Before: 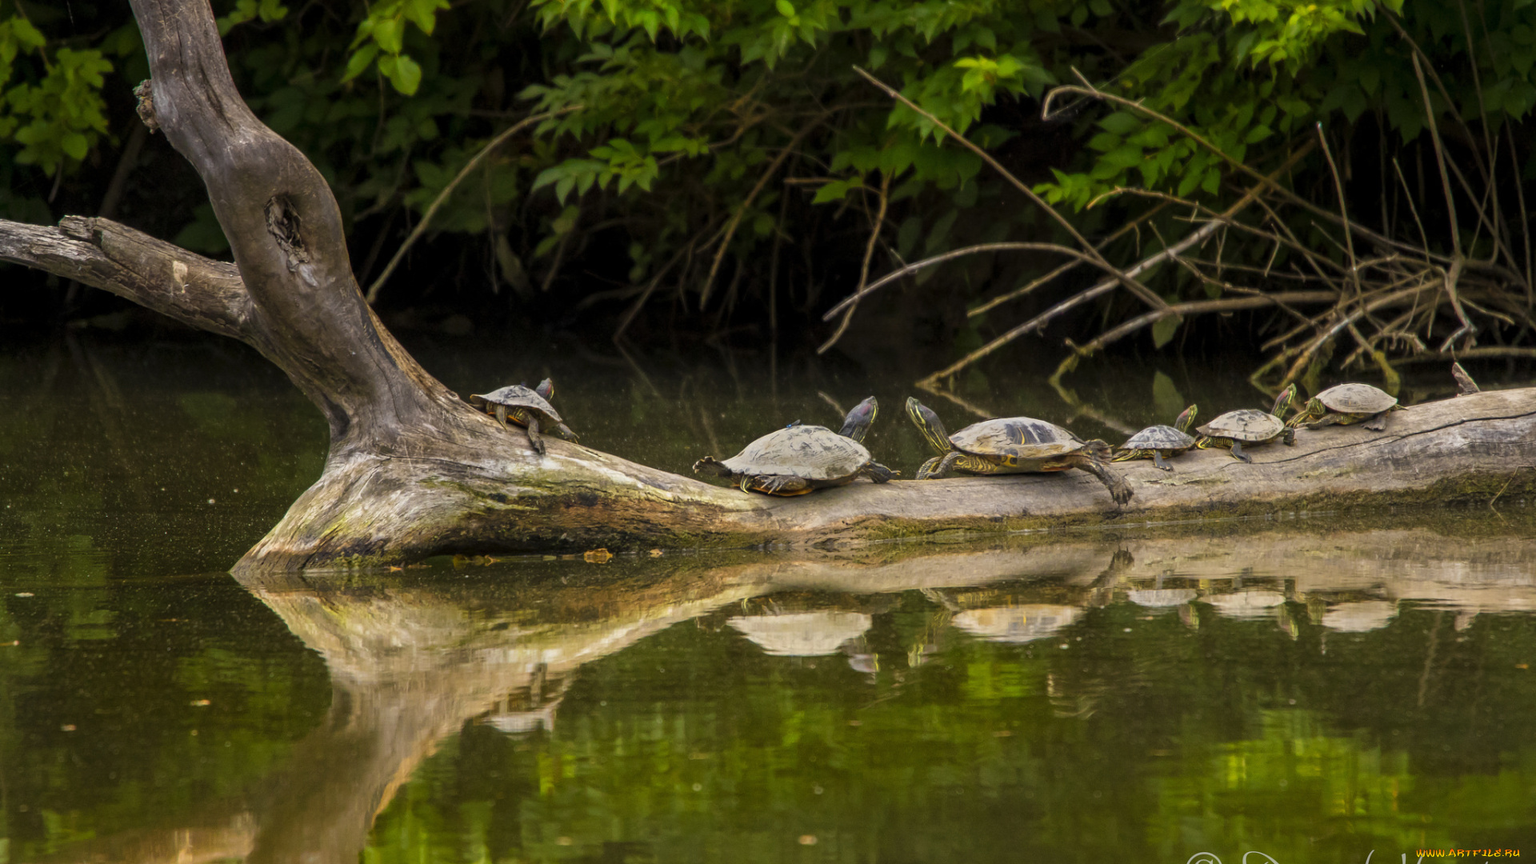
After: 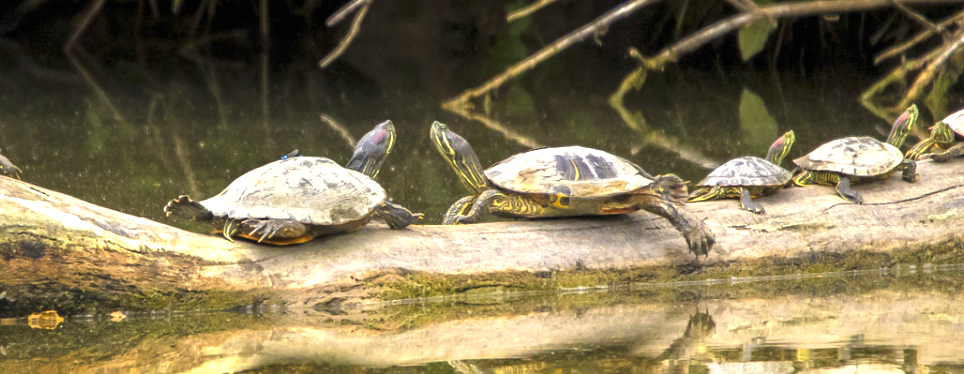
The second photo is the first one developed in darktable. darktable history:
exposure: black level correction 0, exposure 1.2 EV, compensate exposure bias true, compensate highlight preservation false
crop: left 36.607%, top 34.735%, right 13.146%, bottom 30.611%
